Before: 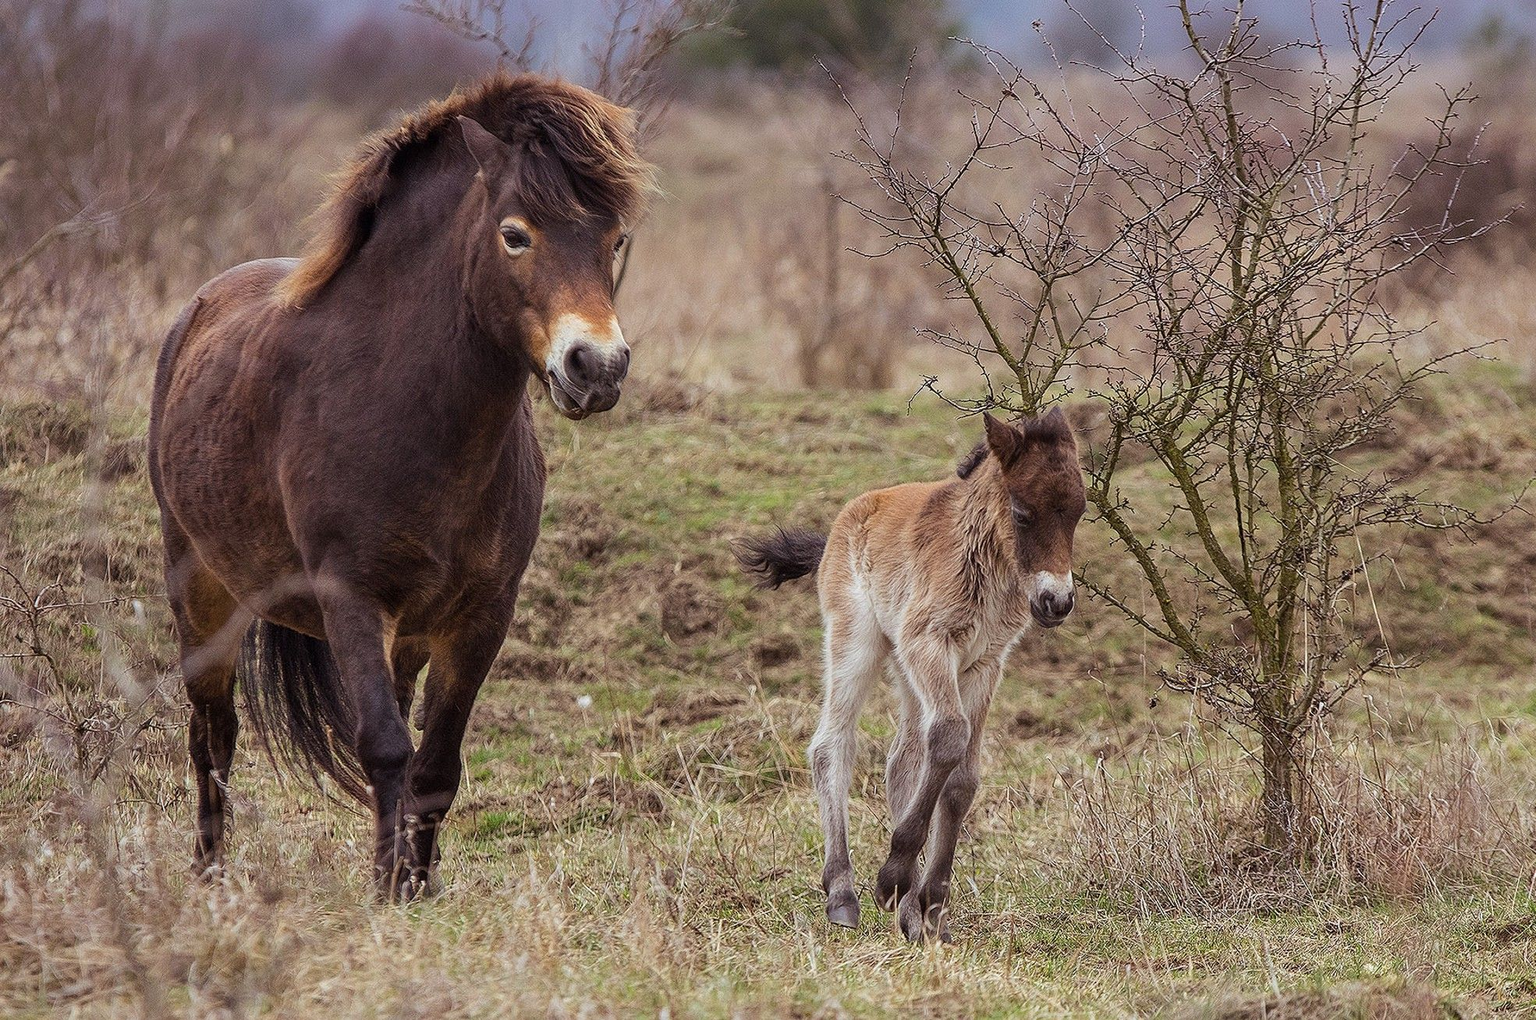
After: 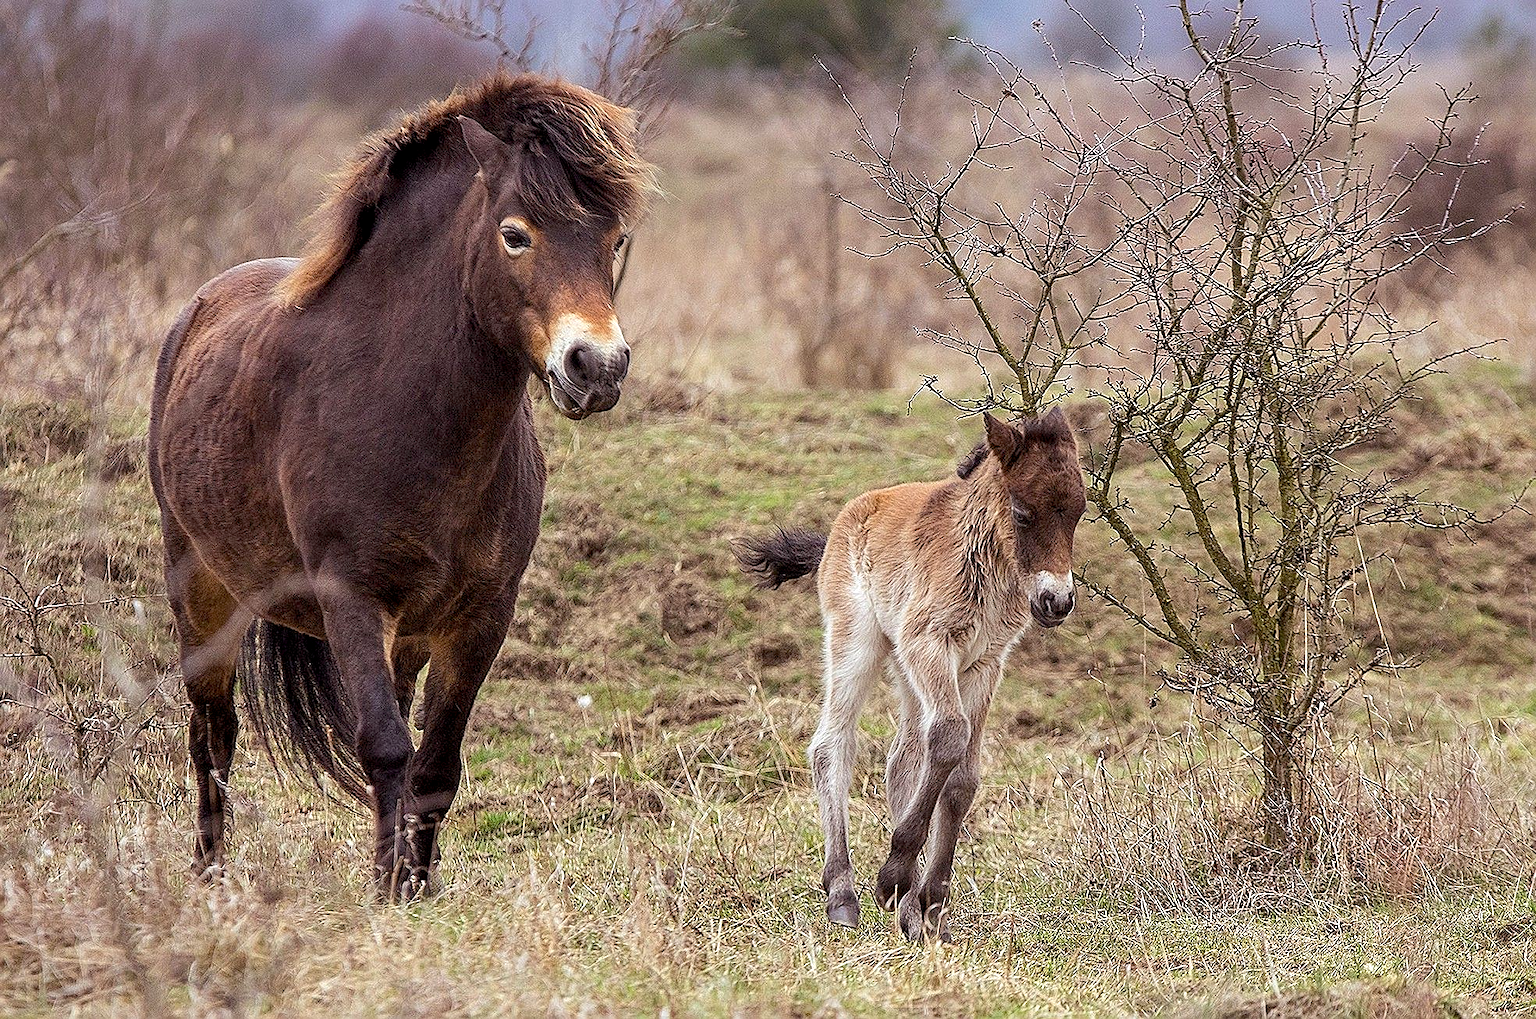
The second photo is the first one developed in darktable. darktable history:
exposure: black level correction 0.004, exposure 0.409 EV, compensate highlight preservation false
sharpen: on, module defaults
